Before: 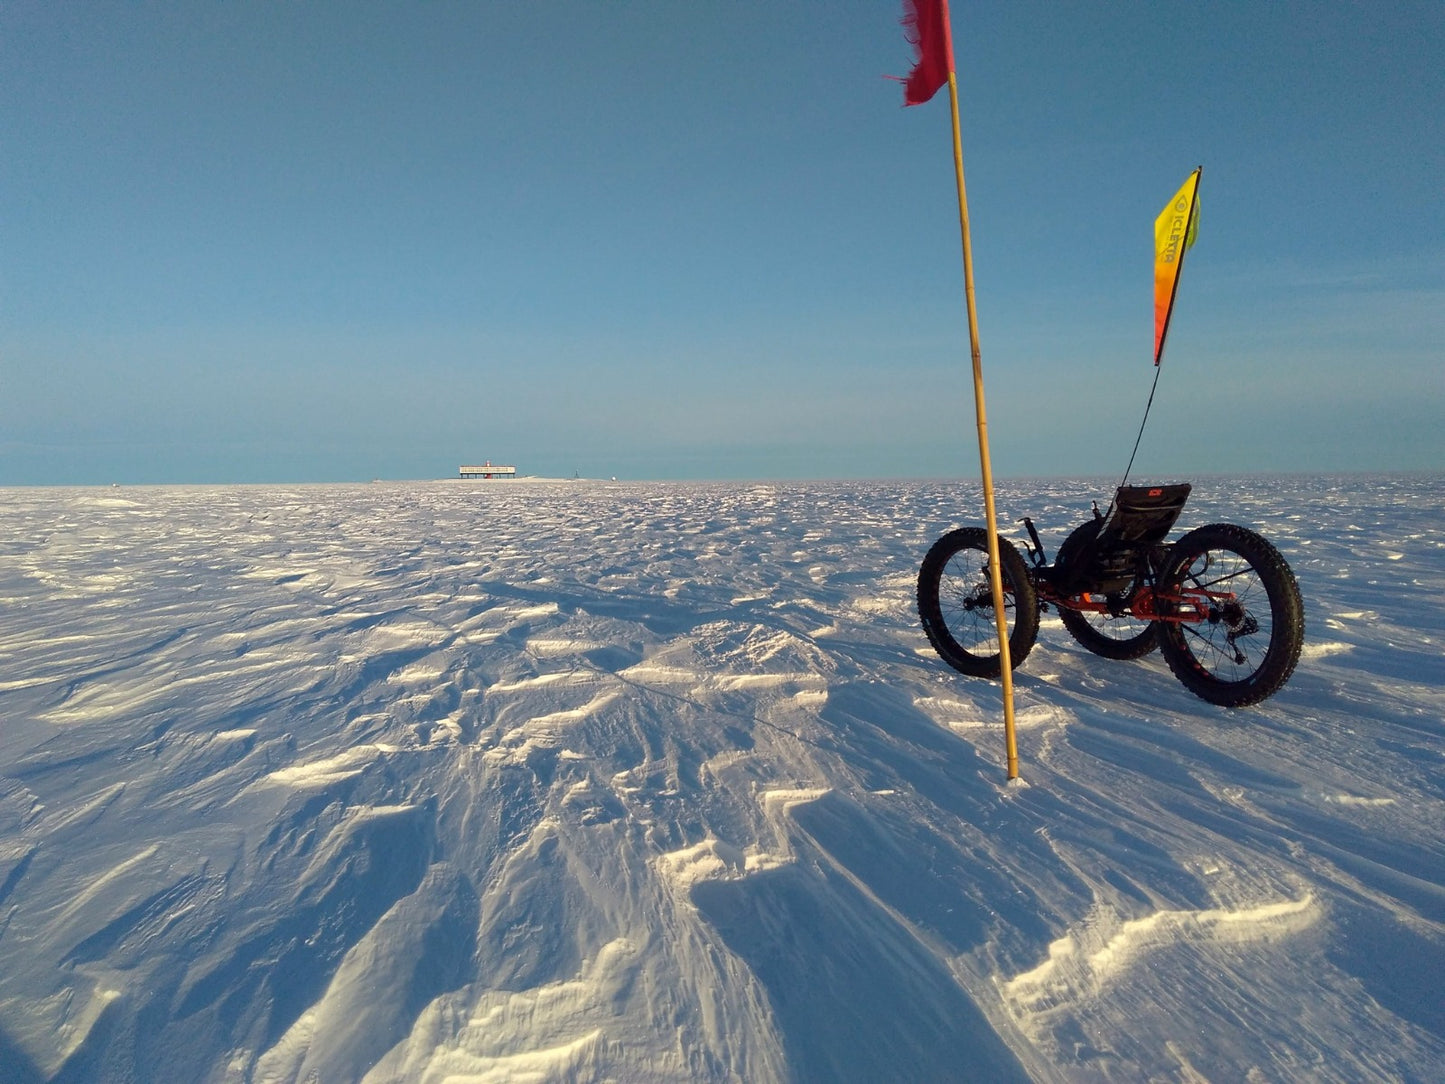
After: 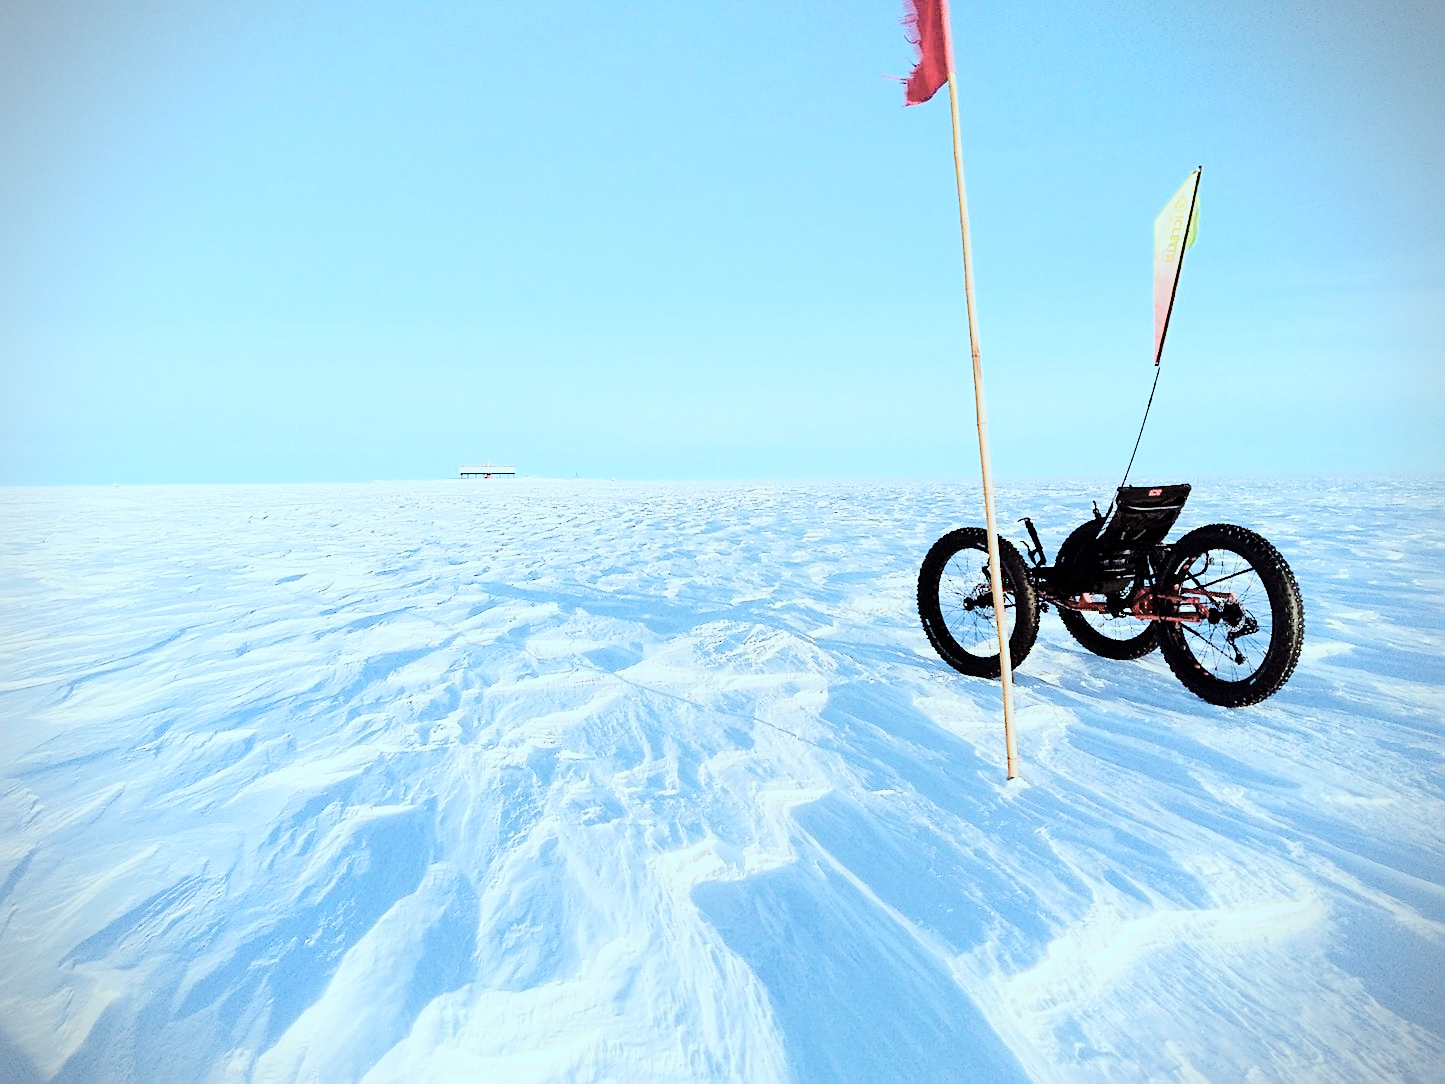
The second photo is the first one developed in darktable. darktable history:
exposure: black level correction 0, exposure 2.101 EV, compensate exposure bias true
vignetting: fall-off radius 60.39%, dithering 8-bit output
sharpen: on, module defaults
tone curve: curves: ch0 [(0, 0) (0.094, 0.039) (0.243, 0.155) (0.411, 0.482) (0.479, 0.583) (0.654, 0.742) (0.793, 0.851) (0.994, 0.974)]; ch1 [(0, 0) (0.161, 0.092) (0.35, 0.33) (0.392, 0.392) (0.456, 0.456) (0.505, 0.502) (0.537, 0.518) (0.553, 0.53) (0.573, 0.569) (0.718, 0.718) (1, 1)]; ch2 [(0, 0) (0.346, 0.362) (0.411, 0.412) (0.502, 0.502) (0.531, 0.521) (0.576, 0.553) (0.615, 0.621) (1, 1)], color space Lab, linked channels, preserve colors none
color correction: highlights a* -13.33, highlights b* -17.9, saturation 0.71
filmic rgb: black relative exposure -6.82 EV, white relative exposure 5.91 EV, hardness 2.69
color balance rgb: shadows lift › chroma 3.001%, shadows lift › hue 281.84°, linear chroma grading › global chroma 14.995%, perceptual saturation grading › global saturation 0.369%, perceptual saturation grading › highlights -19.901%, perceptual saturation grading › shadows 19.639%, perceptual brilliance grading › global brilliance 19.474%, perceptual brilliance grading › shadows -39.729%
